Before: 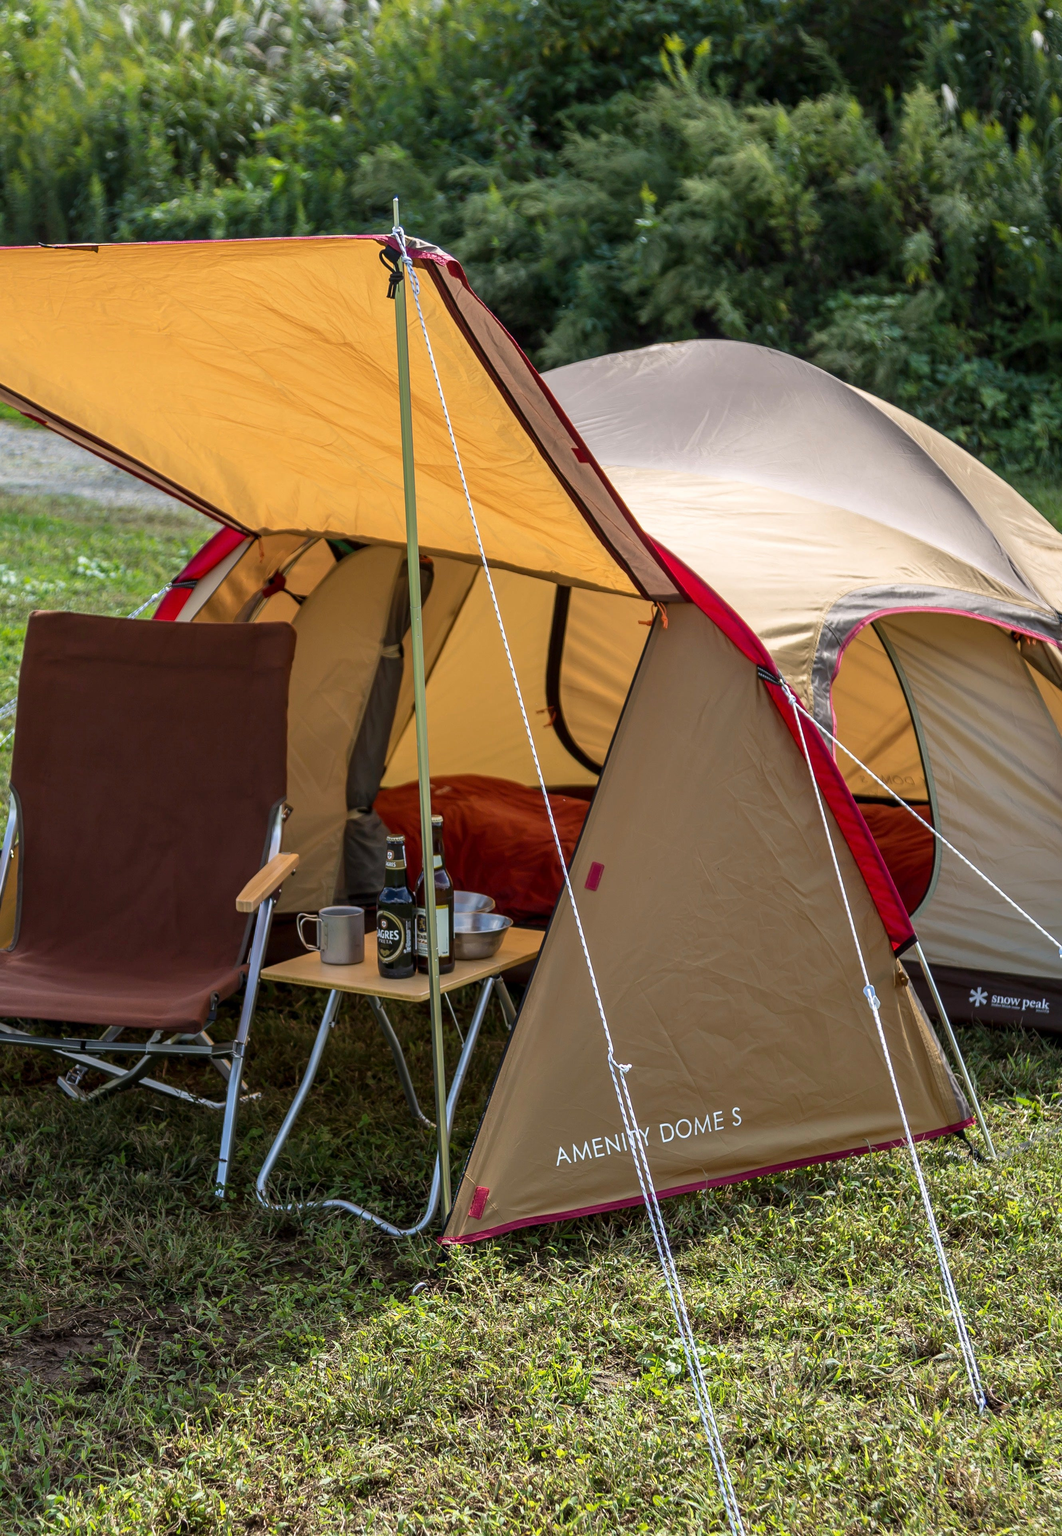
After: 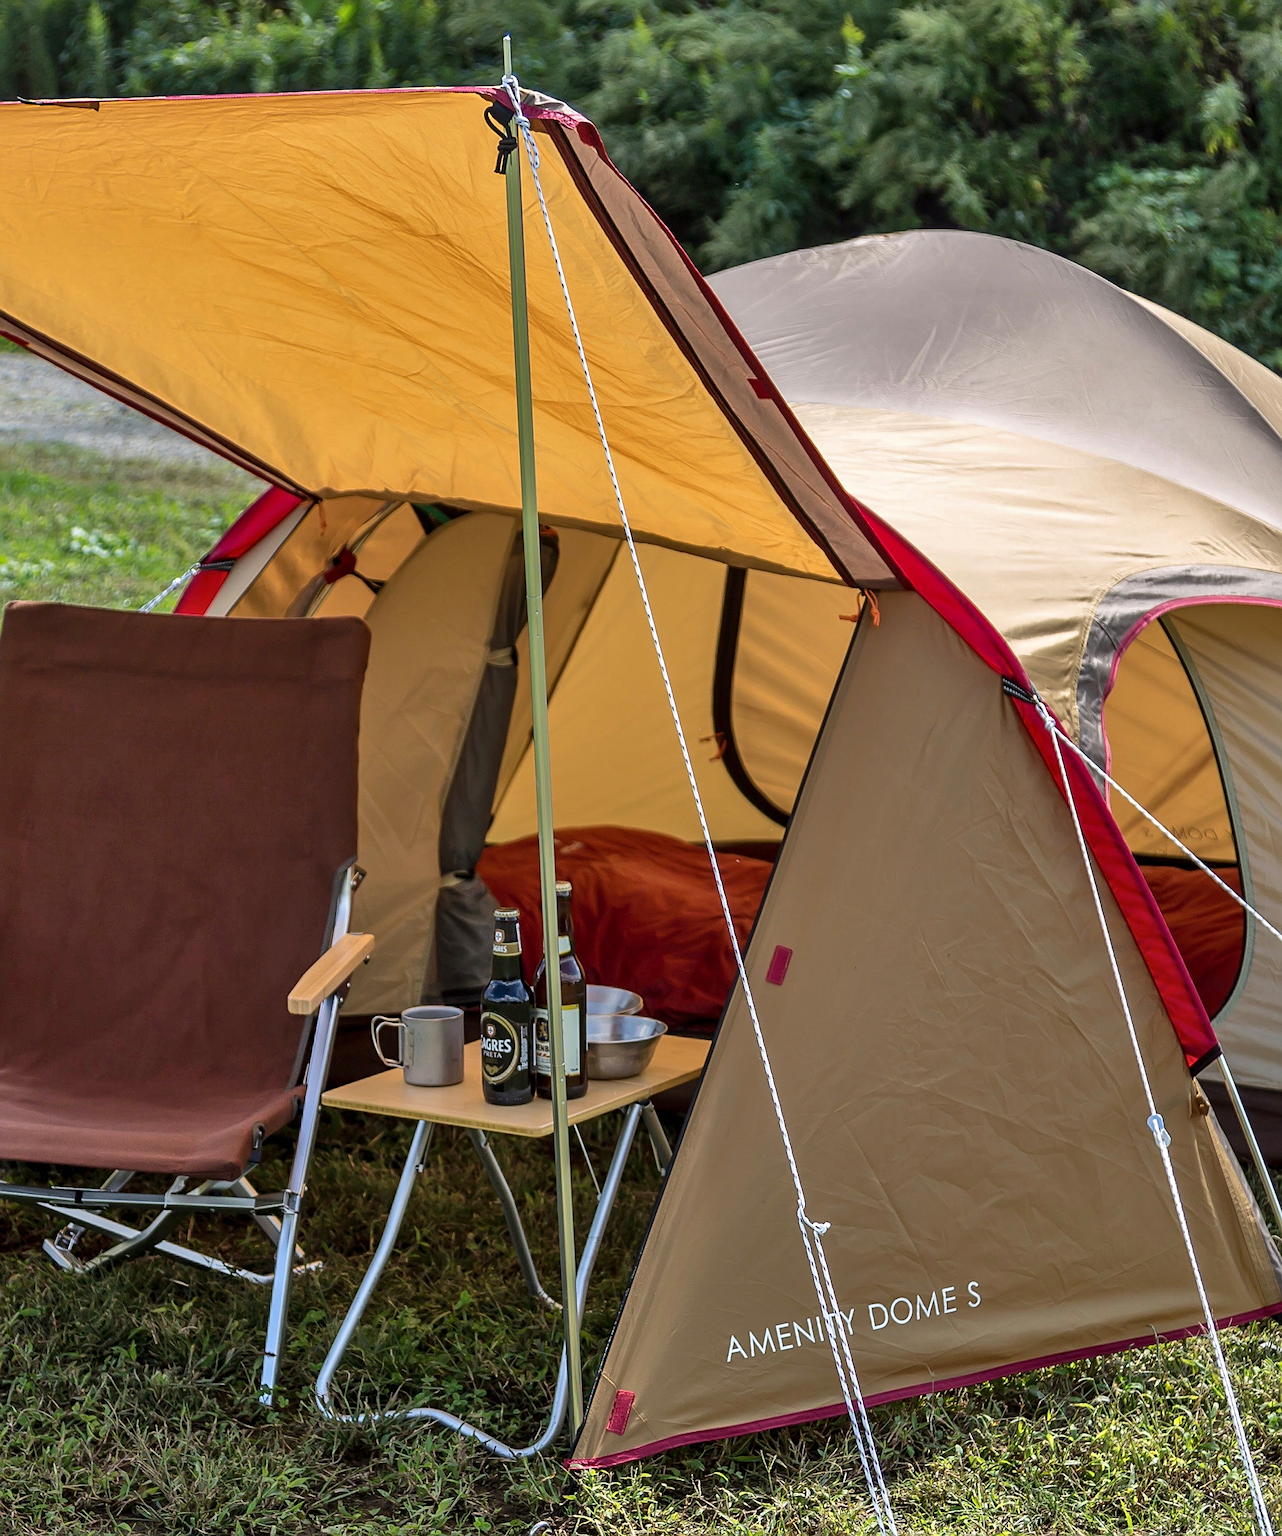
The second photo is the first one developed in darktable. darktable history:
sharpen: on, module defaults
shadows and highlights: soften with gaussian
crop and rotate: left 2.444%, top 11.191%, right 9.409%, bottom 15.783%
